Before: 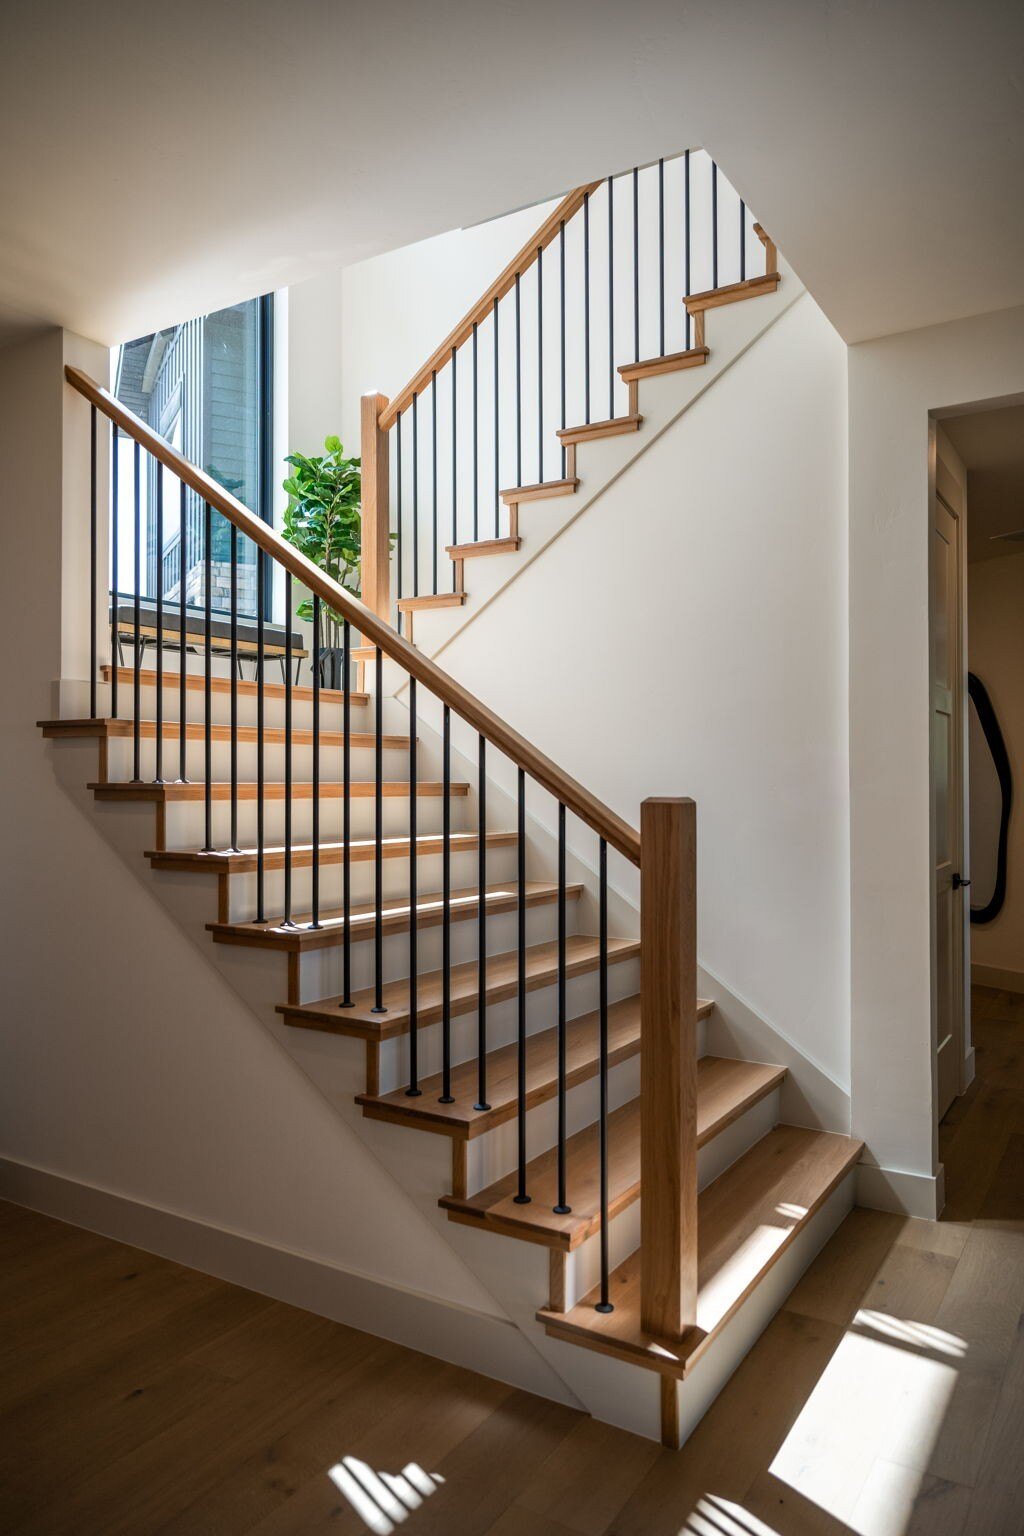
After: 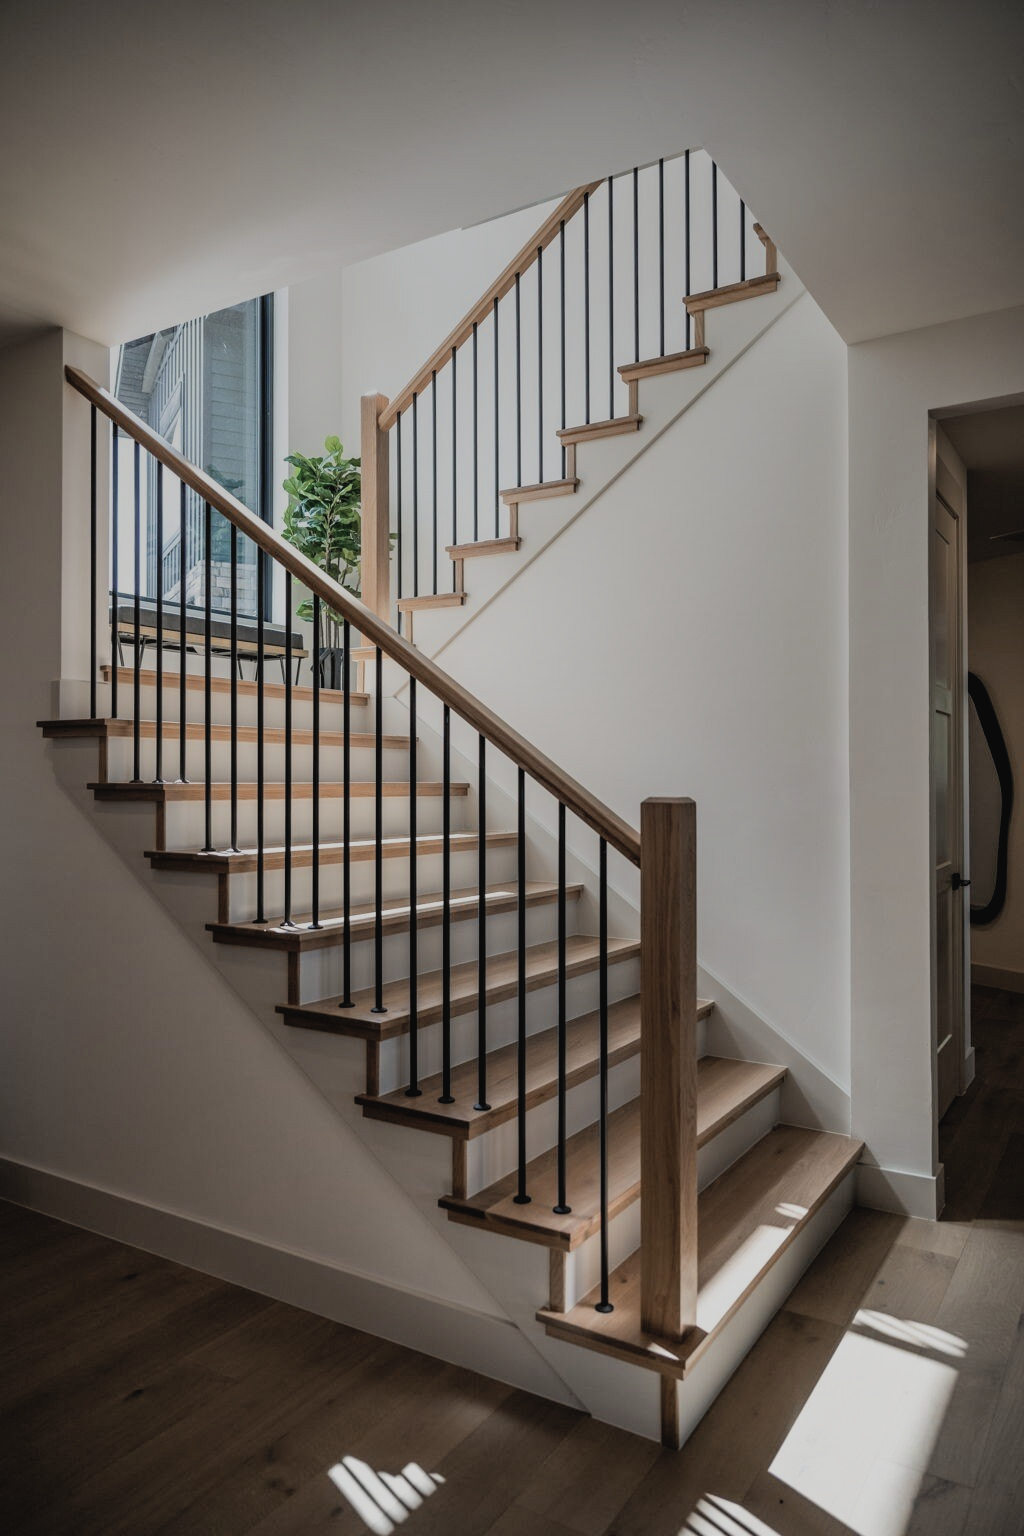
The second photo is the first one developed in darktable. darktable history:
color zones: curves: ch0 [(0, 0.5) (0.143, 0.5) (0.286, 0.5) (0.429, 0.5) (0.571, 0.5) (0.714, 0.476) (0.857, 0.5) (1, 0.5)]; ch2 [(0, 0.5) (0.143, 0.5) (0.286, 0.5) (0.429, 0.5) (0.571, 0.5) (0.714, 0.487) (0.857, 0.5) (1, 0.5)]
graduated density: on, module defaults
filmic rgb: black relative exposure -7.92 EV, white relative exposure 4.13 EV, threshold 3 EV, hardness 4.02, latitude 51.22%, contrast 1.013, shadows ↔ highlights balance 5.35%, color science v5 (2021), contrast in shadows safe, contrast in highlights safe, enable highlight reconstruction true
contrast brightness saturation: contrast -0.05, saturation -0.41
